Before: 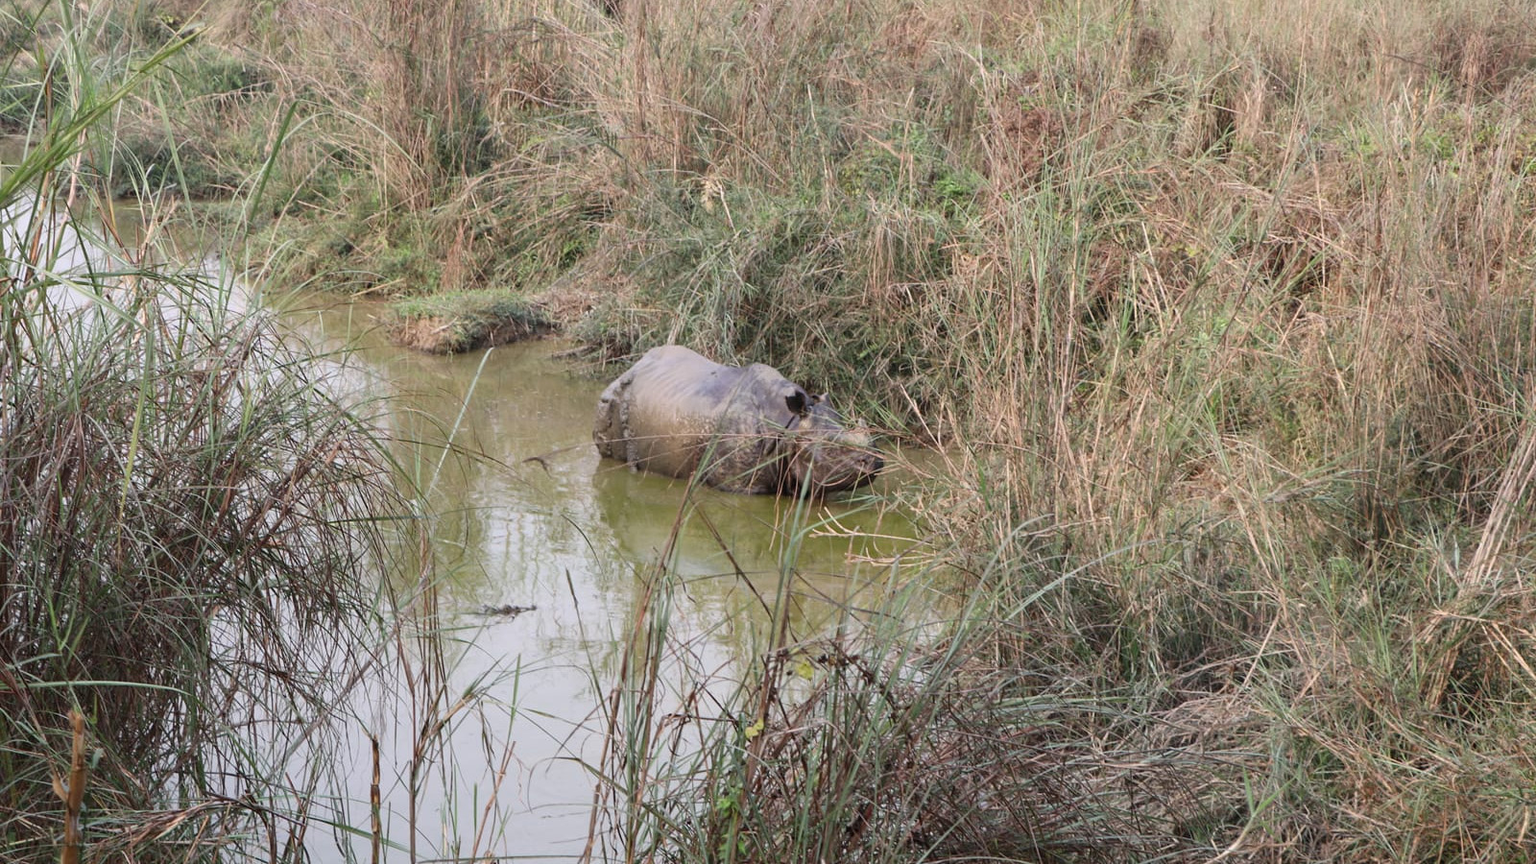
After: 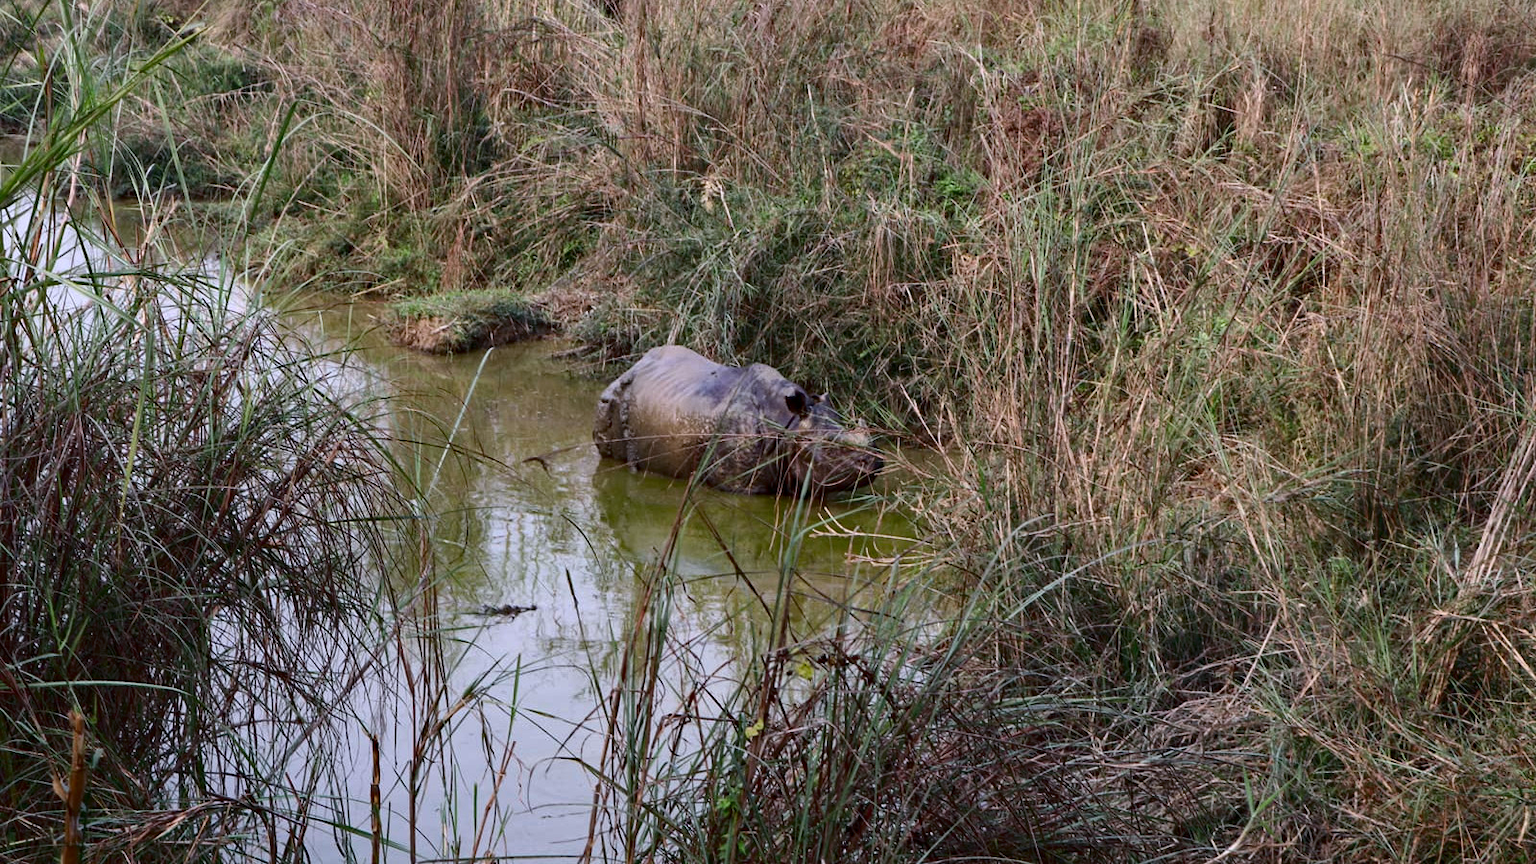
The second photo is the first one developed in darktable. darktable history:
haze removal: strength 0.29, distance 0.25, compatibility mode true, adaptive false
contrast brightness saturation: contrast 0.13, brightness -0.24, saturation 0.14
color calibration: illuminant as shot in camera, x 0.358, y 0.373, temperature 4628.91 K
shadows and highlights: radius 108.52, shadows 23.73, highlights -59.32, low approximation 0.01, soften with gaussian
